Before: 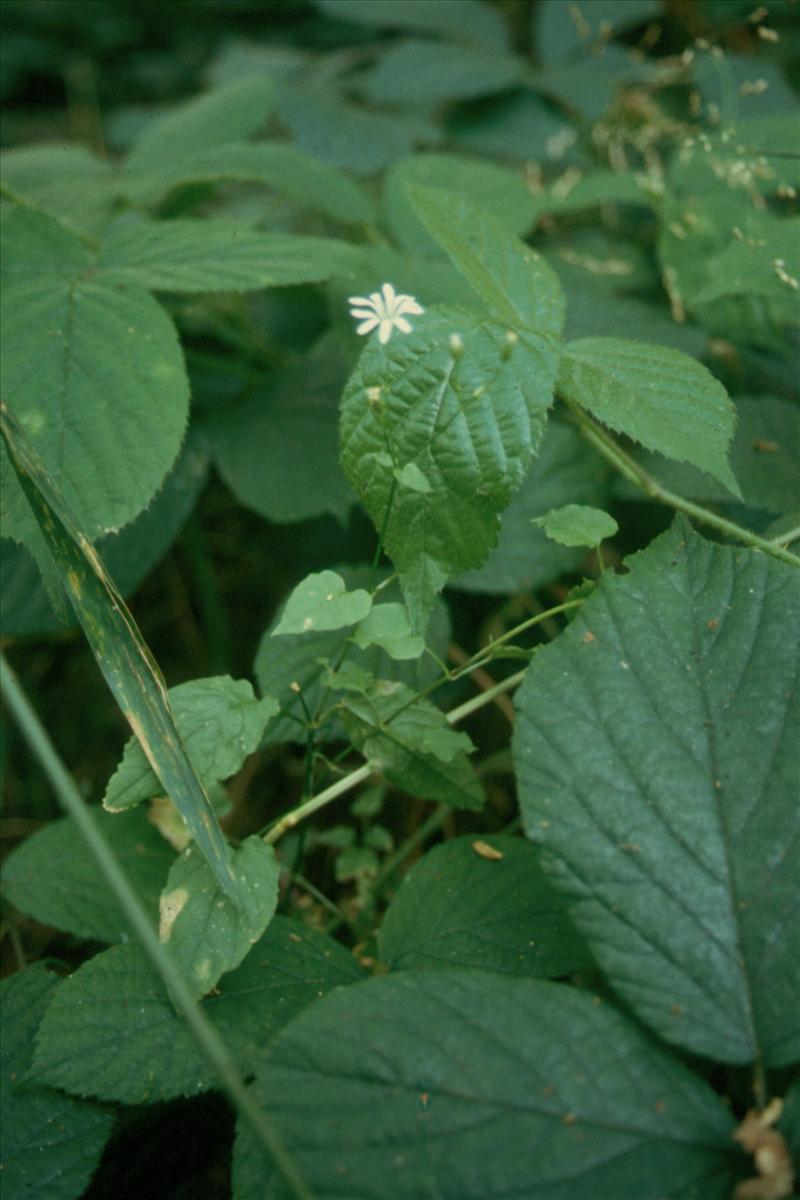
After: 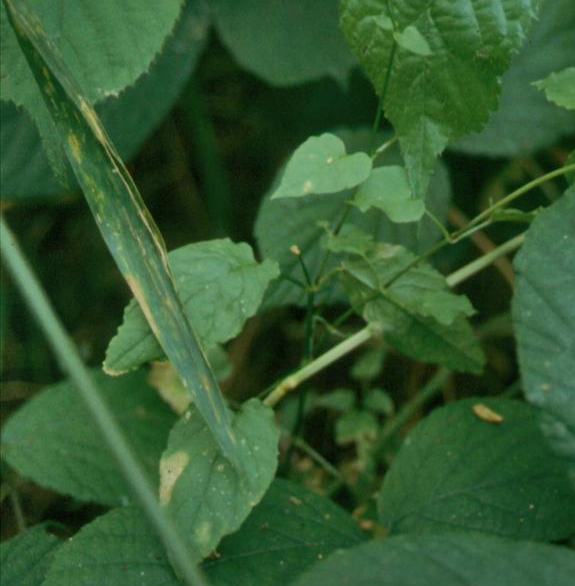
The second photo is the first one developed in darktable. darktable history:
crop: top 36.494%, right 28.119%, bottom 14.605%
shadows and highlights: shadows 79.67, white point adjustment -9.15, highlights -61.38, highlights color adjustment 73.46%, soften with gaussian
tone equalizer: edges refinement/feathering 500, mask exposure compensation -1.57 EV, preserve details no
